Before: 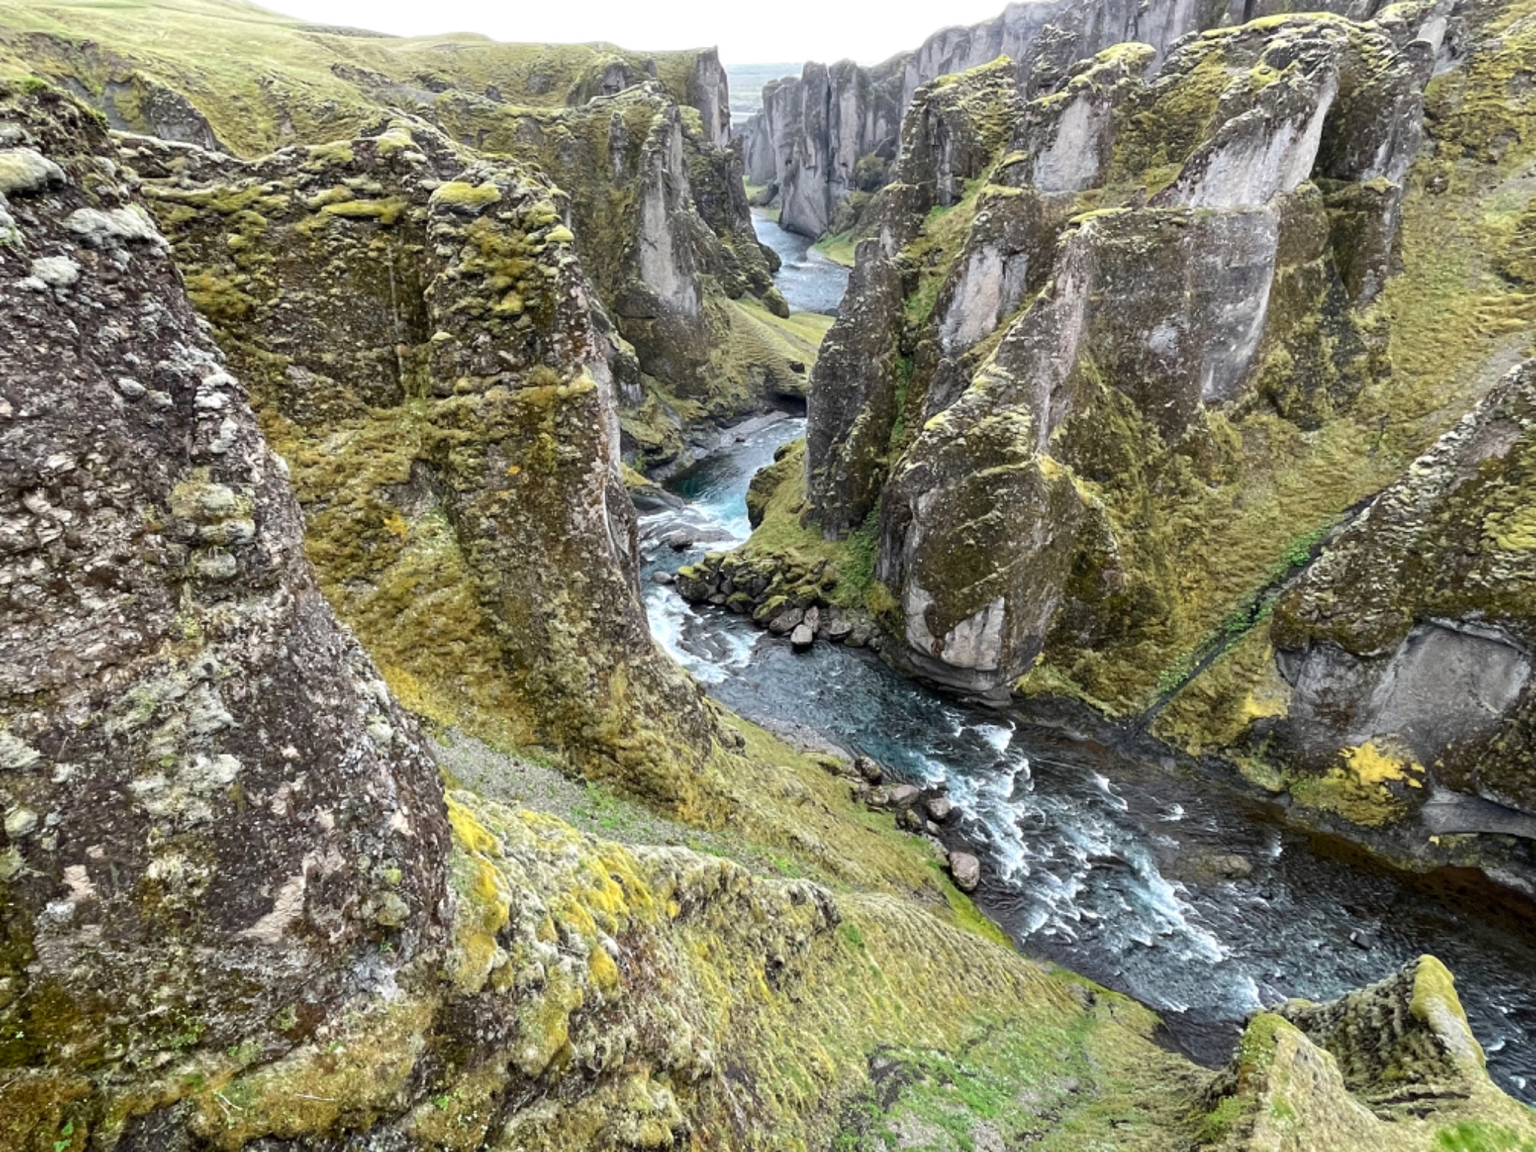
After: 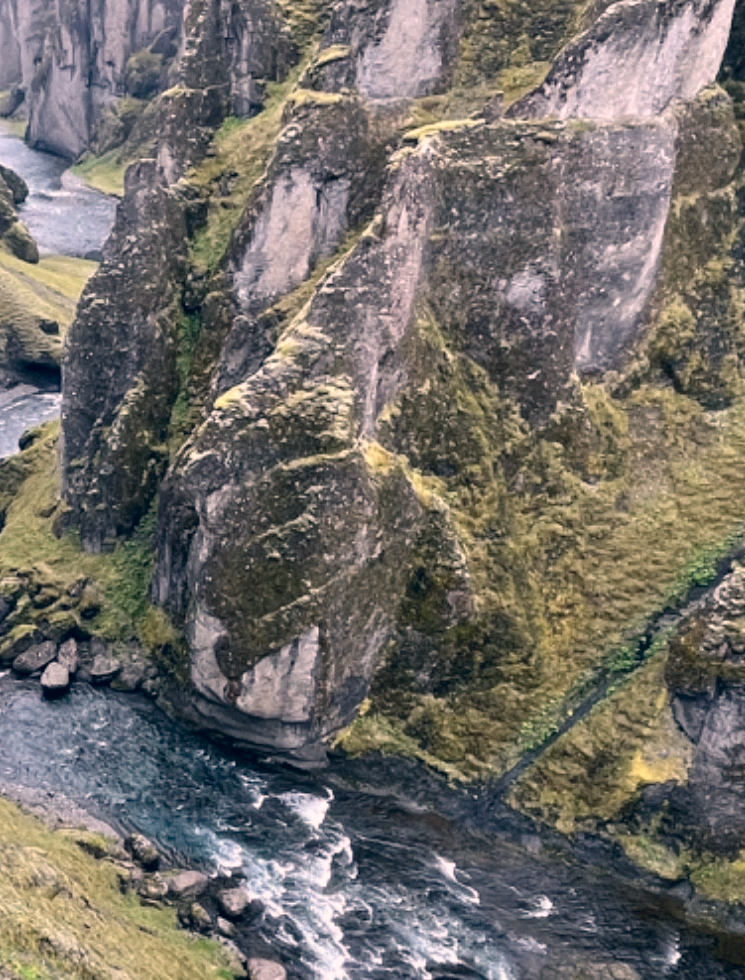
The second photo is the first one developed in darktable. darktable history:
crop and rotate: left 49.467%, top 10.12%, right 13.273%, bottom 24.502%
color correction: highlights a* 13.87, highlights b* 6.11, shadows a* -6.28, shadows b* -15.57, saturation 0.86
